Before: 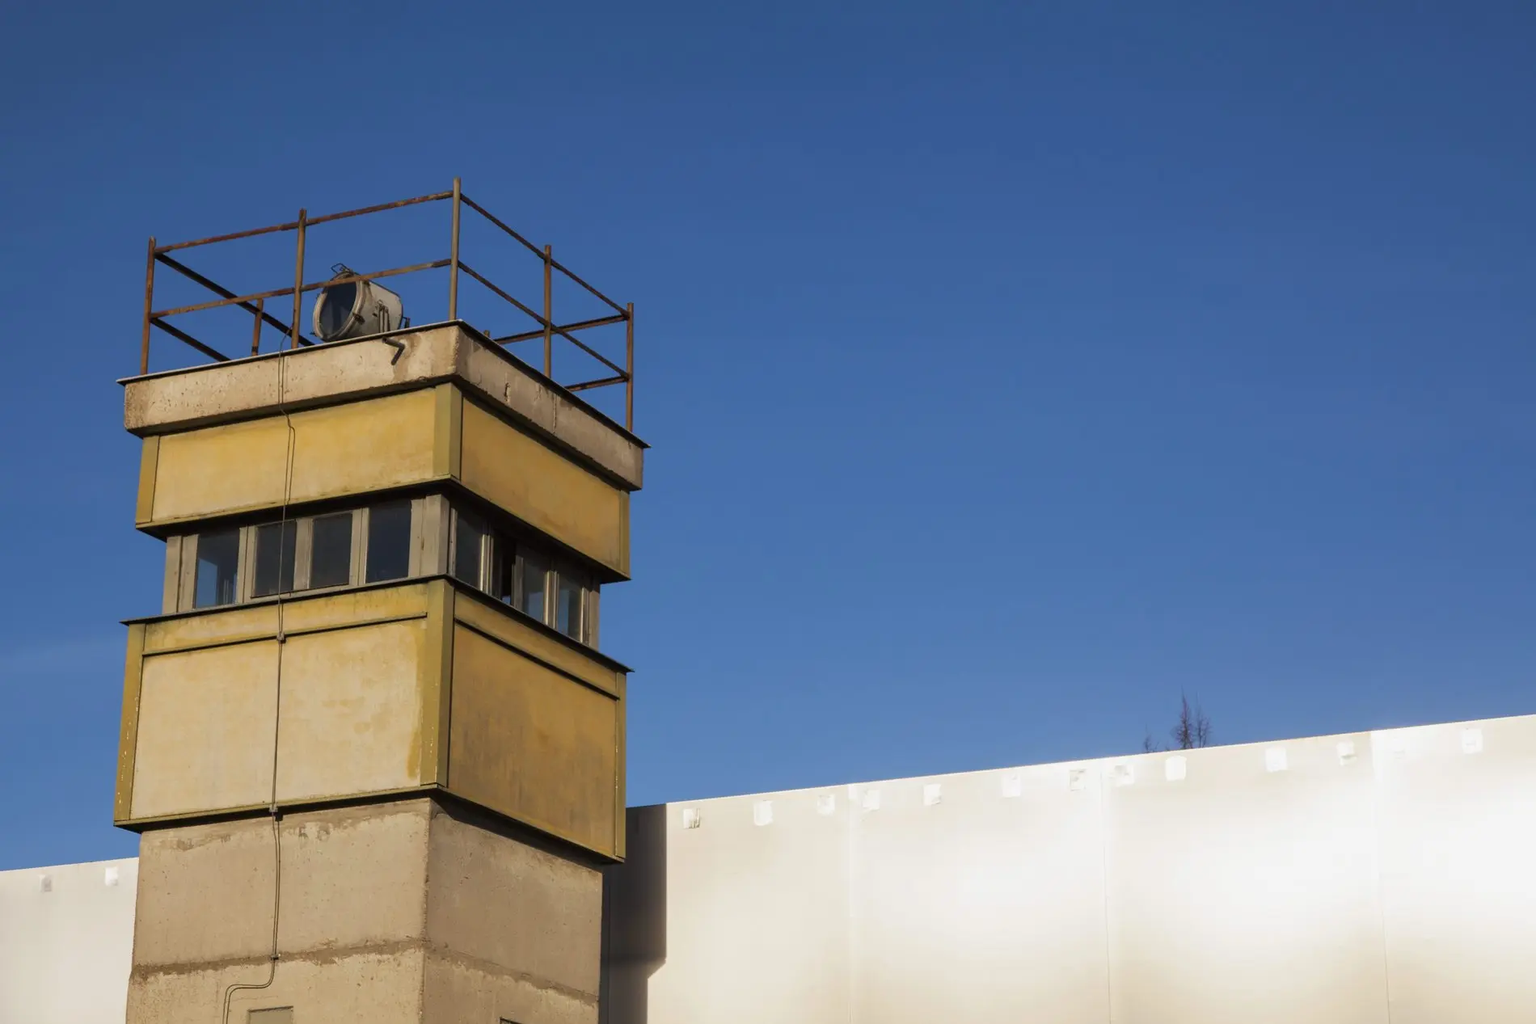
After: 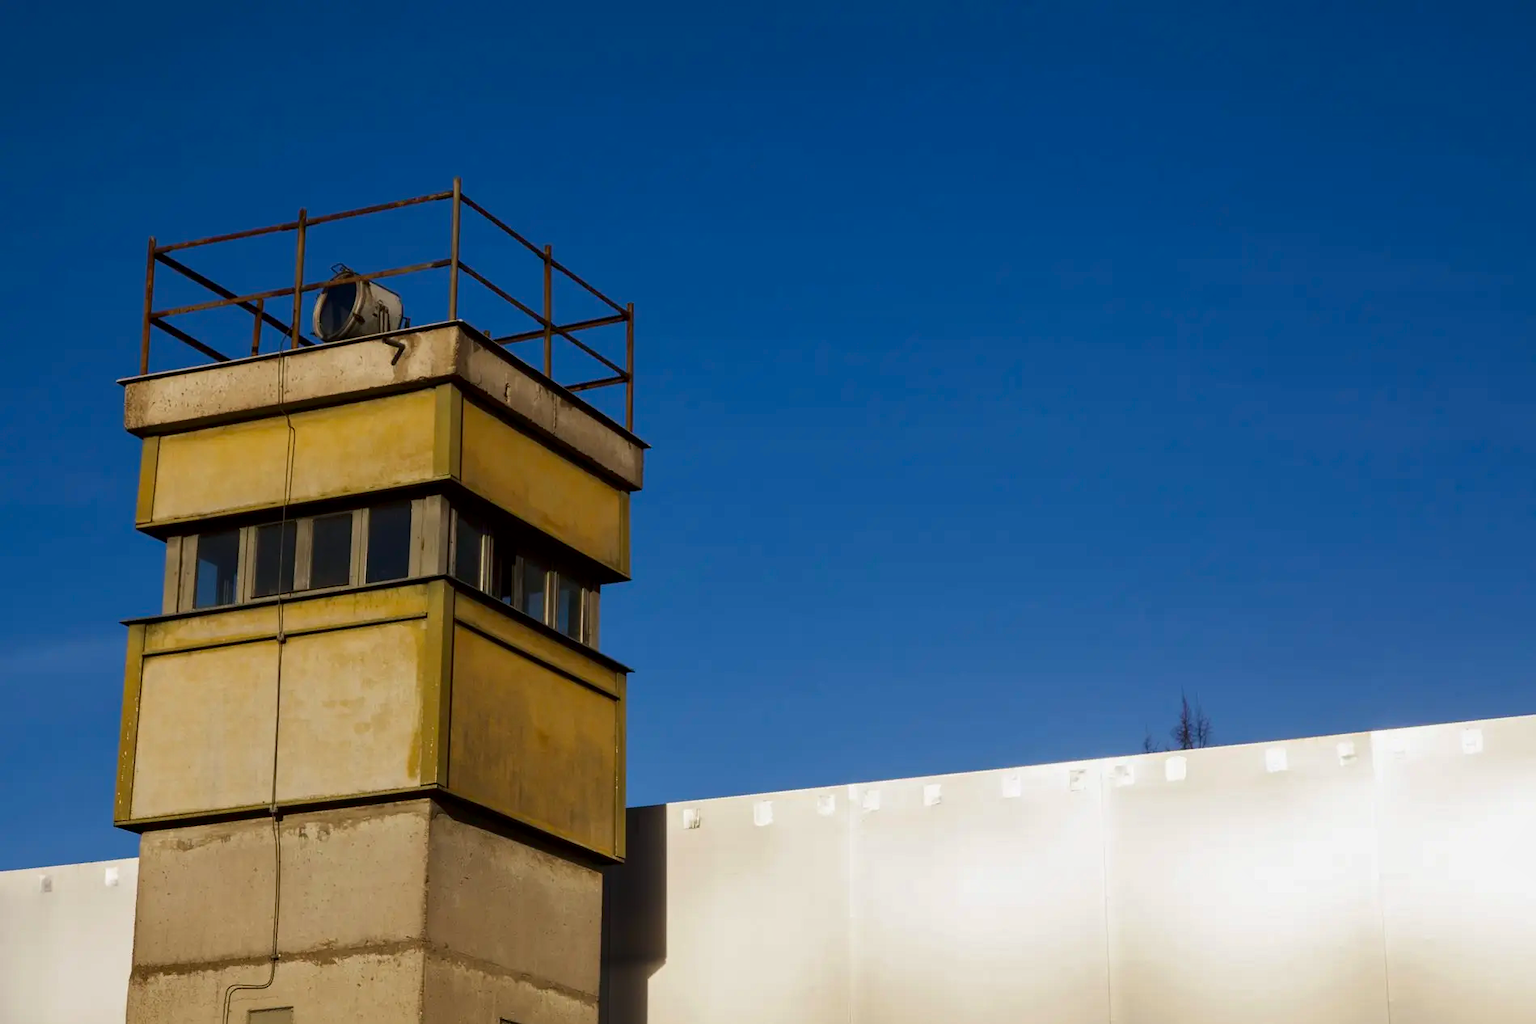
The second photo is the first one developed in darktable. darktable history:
local contrast: mode bilateral grid, contrast 20, coarseness 50, detail 119%, midtone range 0.2
color balance rgb: perceptual saturation grading › global saturation 0.01%, global vibrance 20%
contrast brightness saturation: contrast 0.07, brightness -0.154, saturation 0.11
